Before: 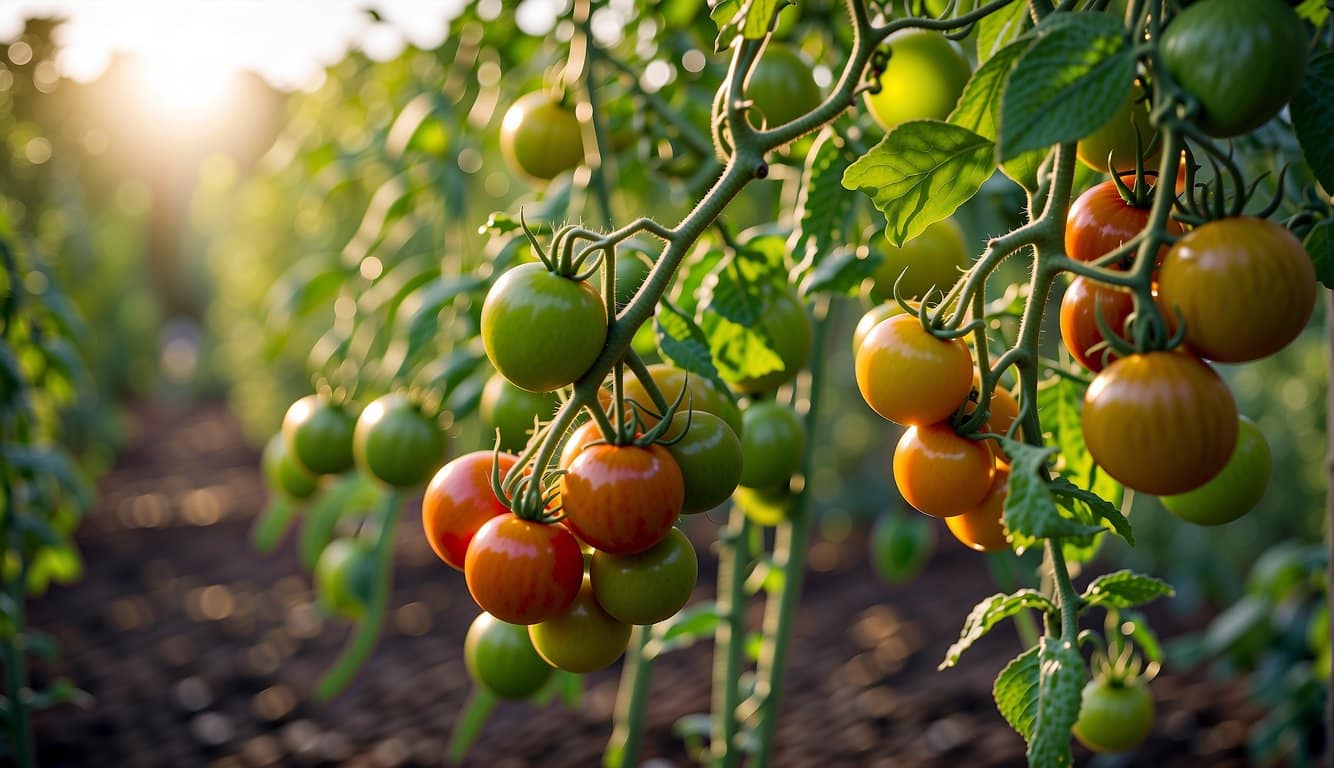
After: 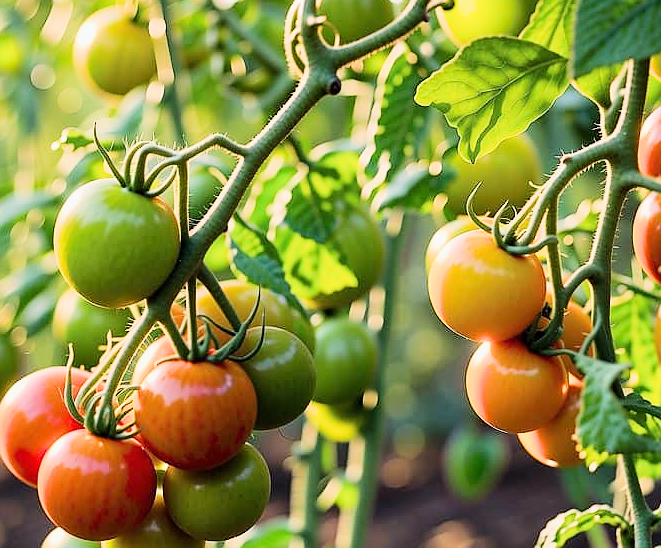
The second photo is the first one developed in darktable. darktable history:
sharpen: radius 0.969, amount 0.604
crop: left 32.075%, top 10.976%, right 18.355%, bottom 17.596%
tone equalizer: on, module defaults
filmic rgb: black relative exposure -7.5 EV, white relative exposure 5 EV, hardness 3.31, contrast 1.3, contrast in shadows safe
exposure: black level correction 0, exposure 1.2 EV, compensate highlight preservation false
